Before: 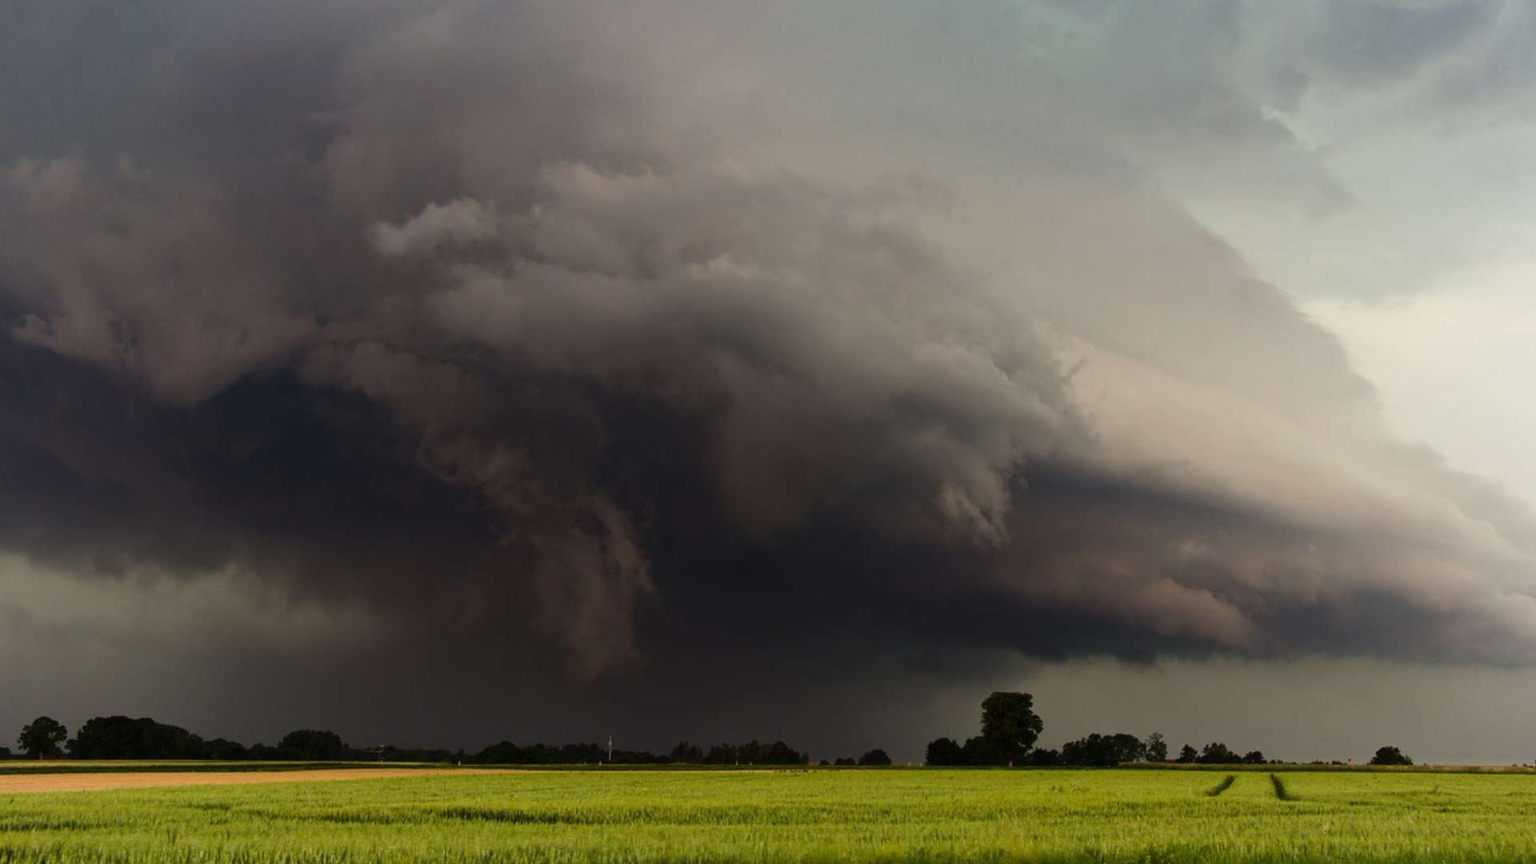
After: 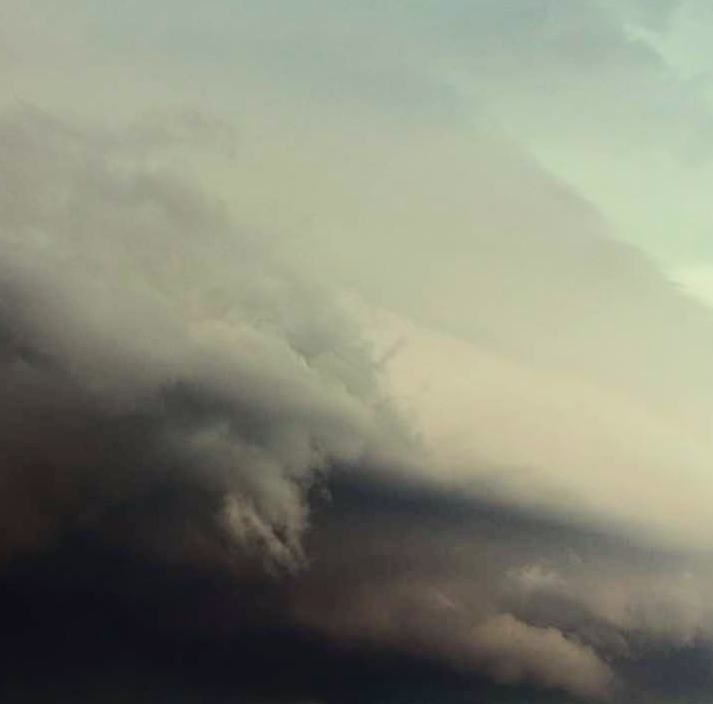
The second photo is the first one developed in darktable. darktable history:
color balance rgb: shadows lift › chroma 1.806%, shadows lift › hue 262.62°, perceptual saturation grading › global saturation 30.362%
crop and rotate: left 49.665%, top 10.133%, right 13.159%, bottom 24.618%
color correction: highlights a* -7.73, highlights b* 3.59
tone curve: curves: ch0 [(0, 0) (0.003, 0.019) (0.011, 0.021) (0.025, 0.023) (0.044, 0.026) (0.069, 0.037) (0.1, 0.059) (0.136, 0.088) (0.177, 0.138) (0.224, 0.199) (0.277, 0.279) (0.335, 0.376) (0.399, 0.481) (0.468, 0.581) (0.543, 0.658) (0.623, 0.735) (0.709, 0.8) (0.801, 0.861) (0.898, 0.928) (1, 1)], color space Lab, independent channels, preserve colors none
